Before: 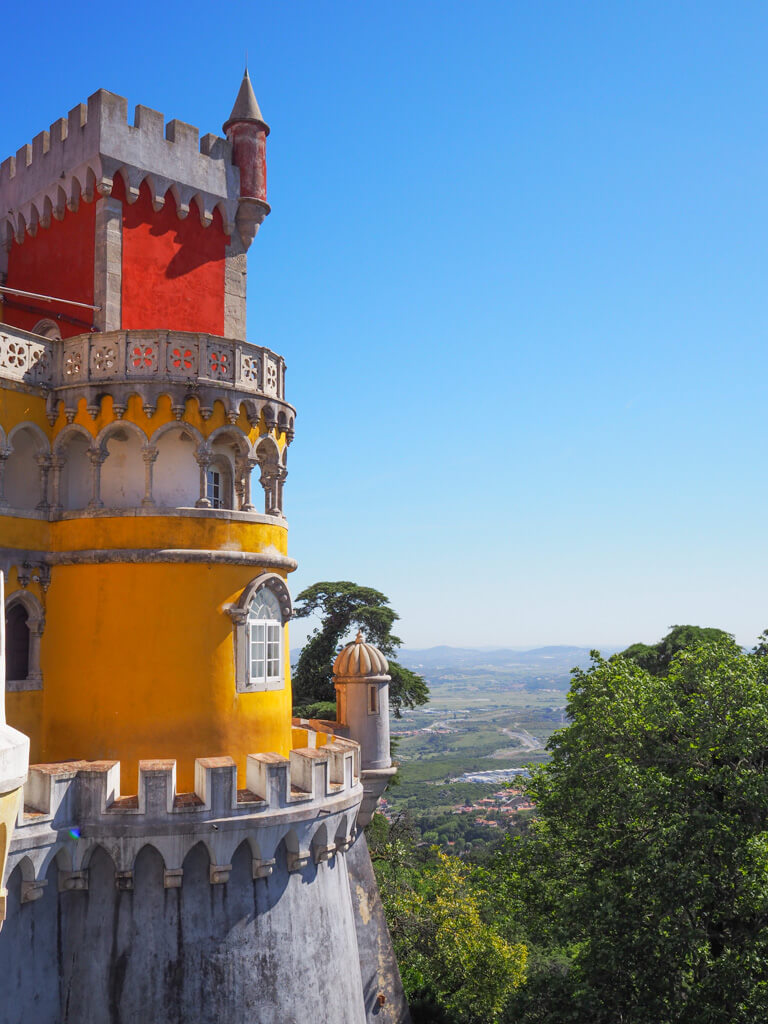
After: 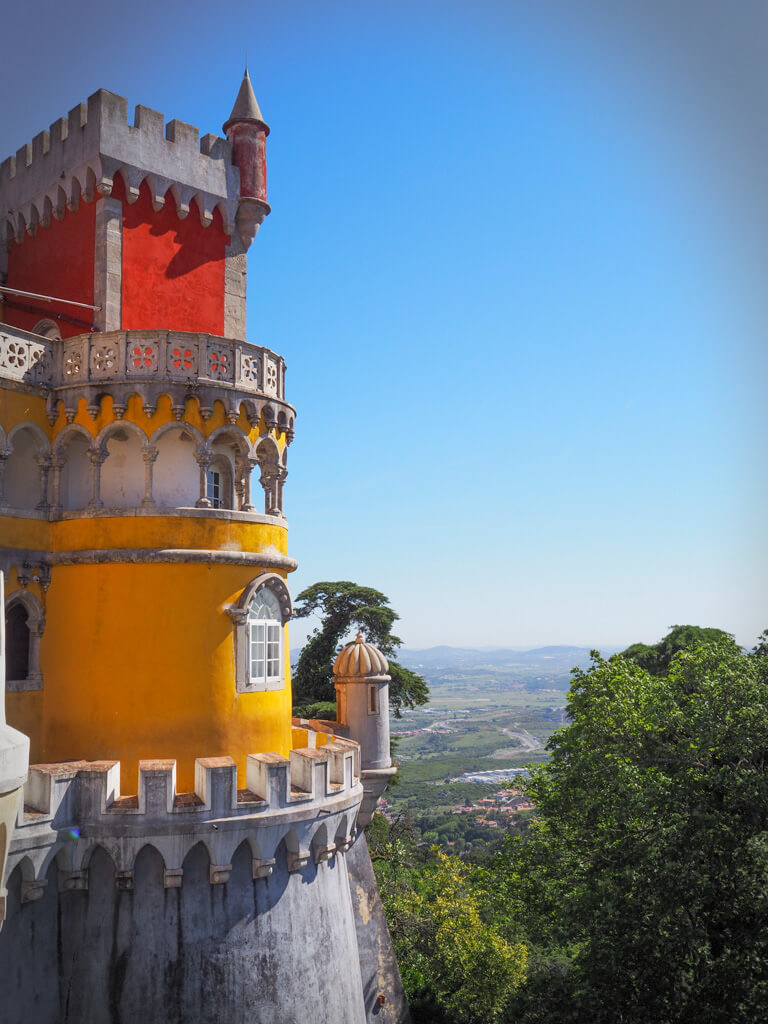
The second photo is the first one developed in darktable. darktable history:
vignetting: automatic ratio true, dithering 8-bit output
